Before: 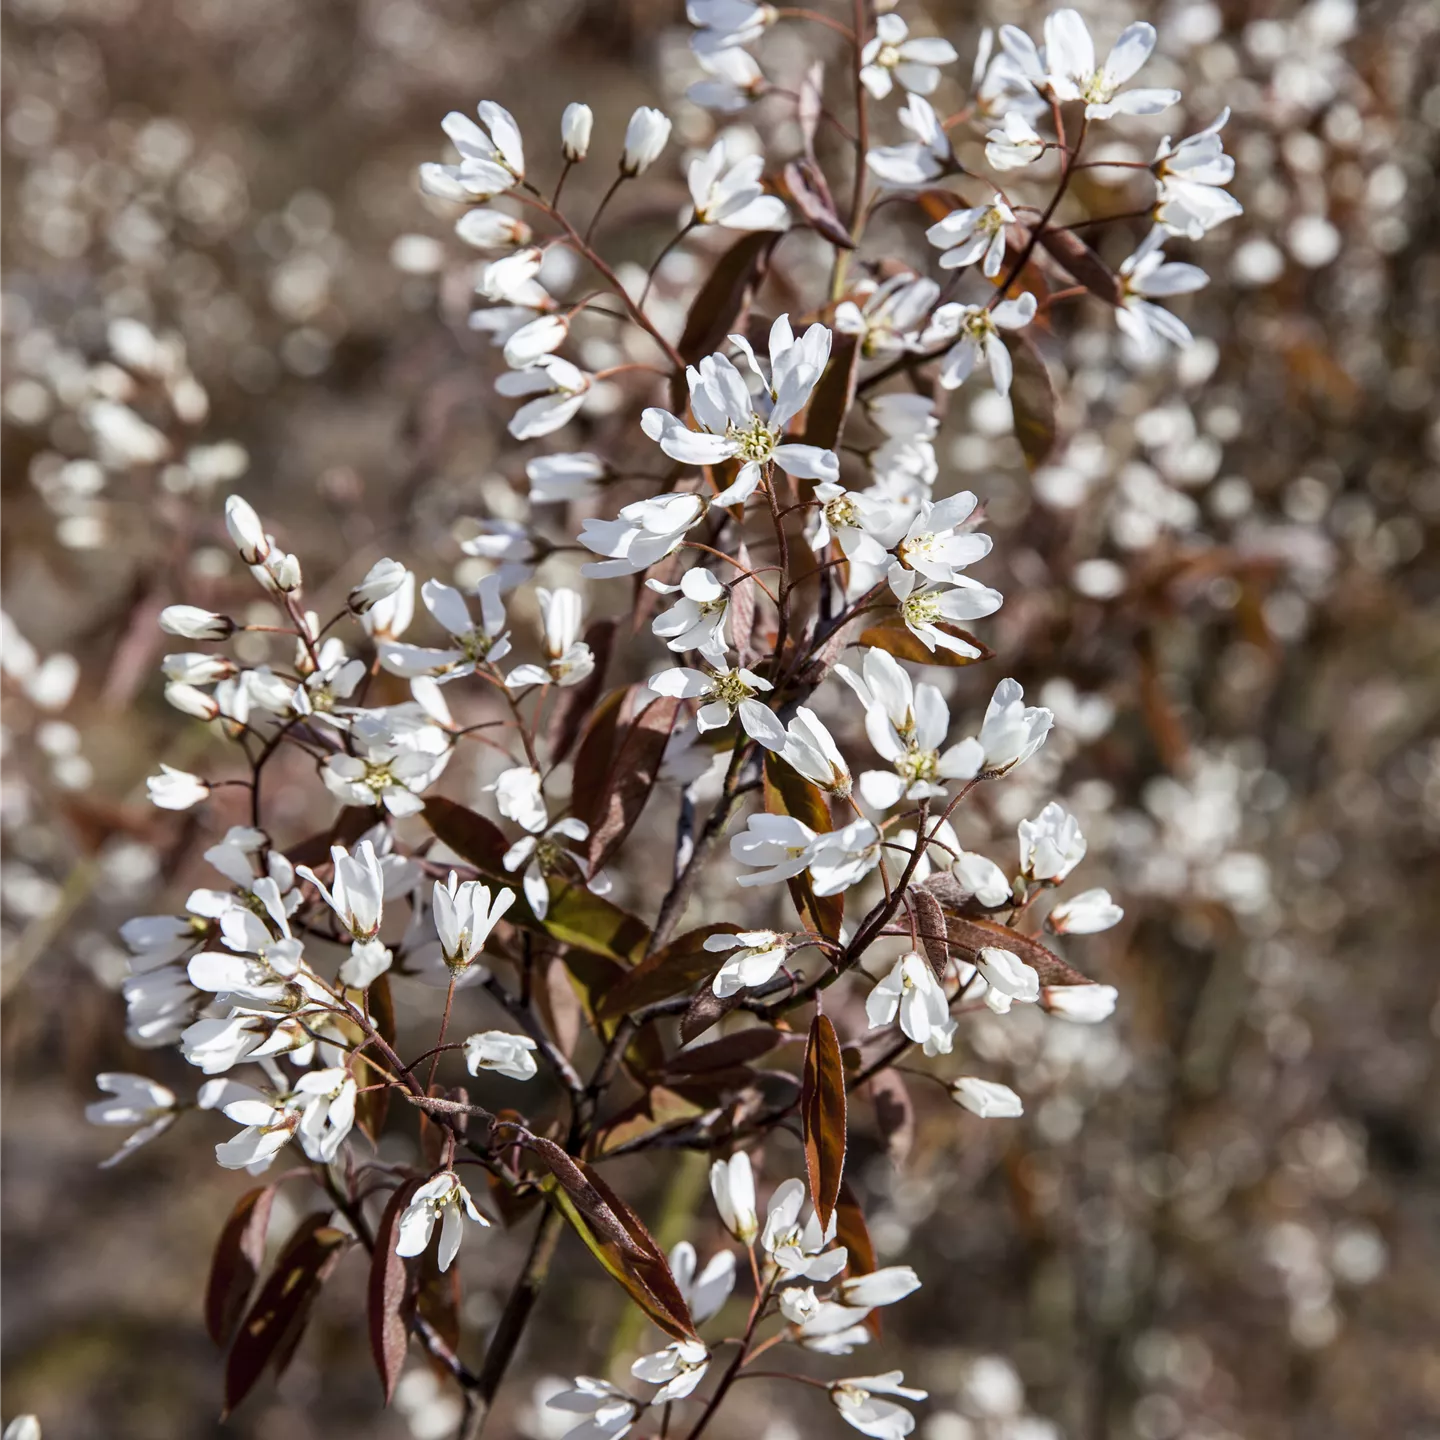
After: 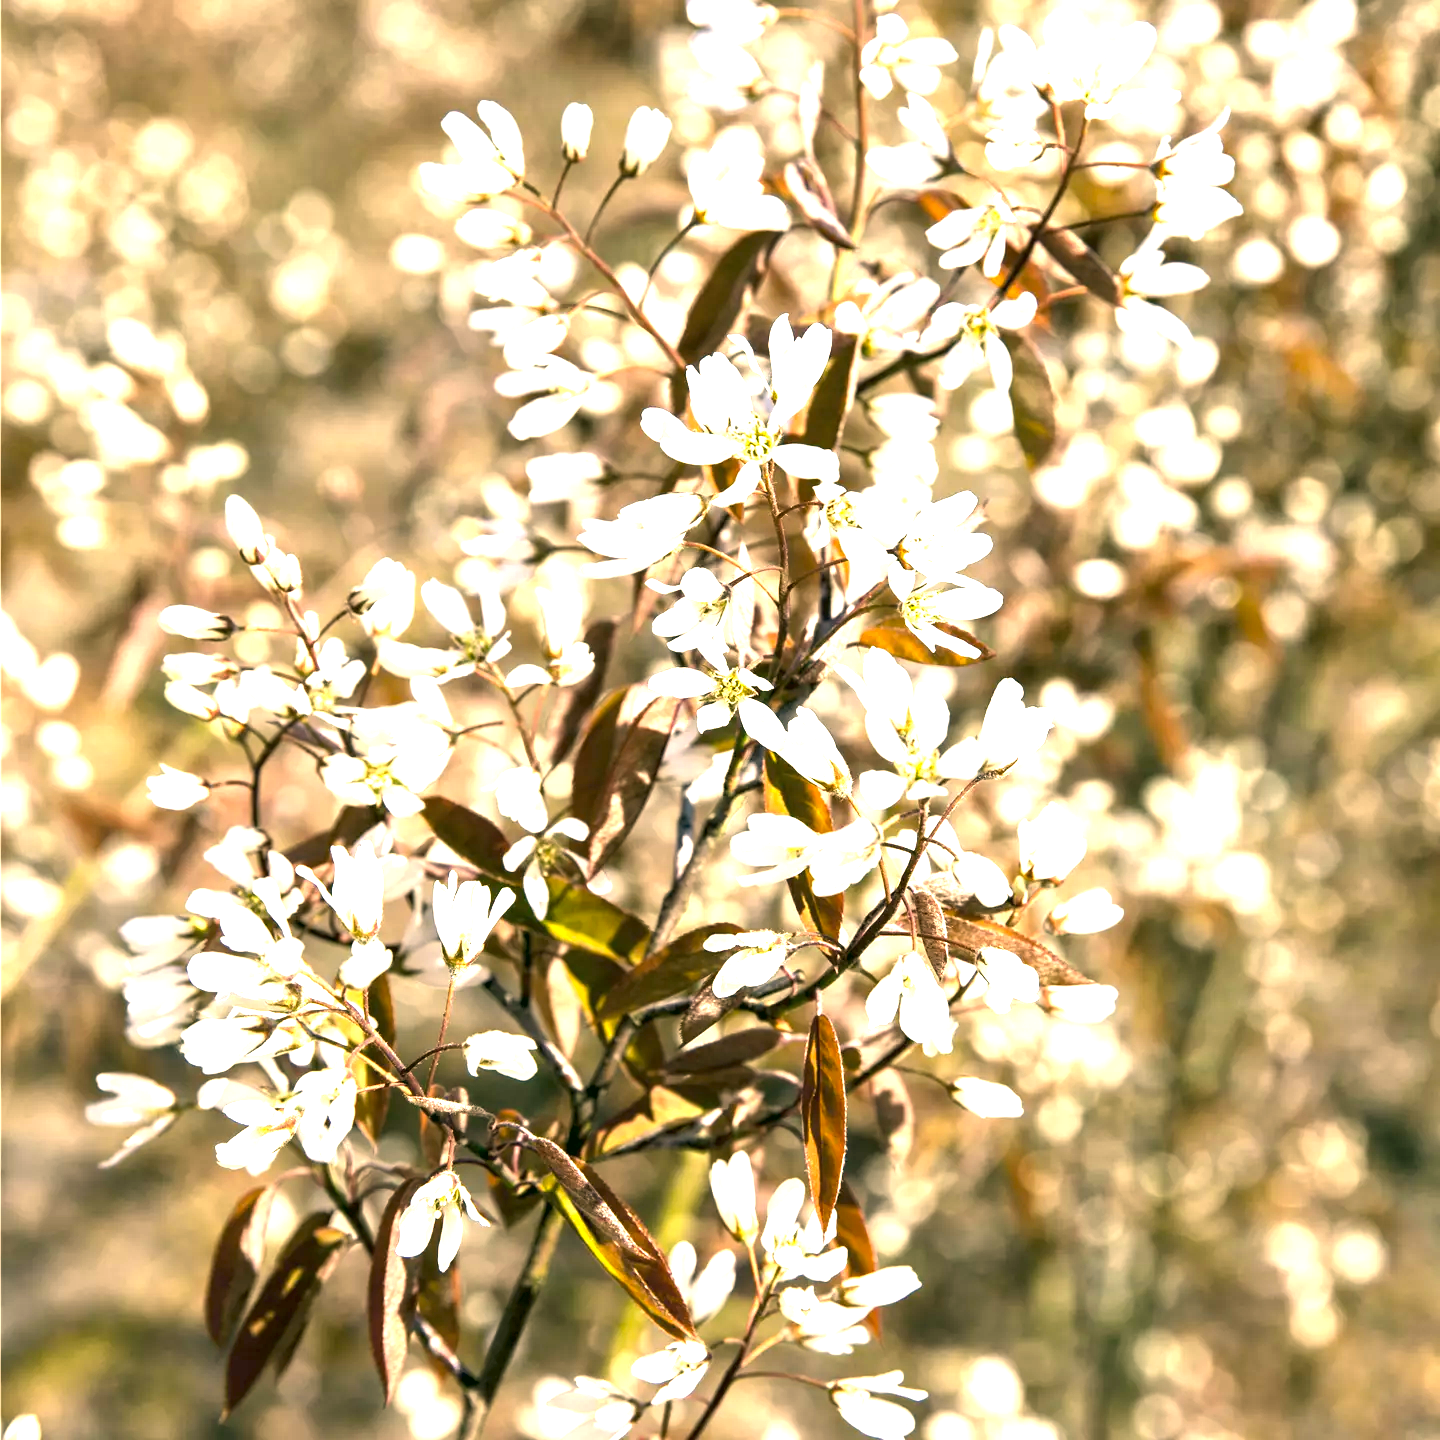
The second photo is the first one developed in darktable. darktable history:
exposure: exposure 2 EV, compensate highlight preservation false
color correction: highlights a* 5.3, highlights b* 24.26, shadows a* -15.58, shadows b* 4.02
